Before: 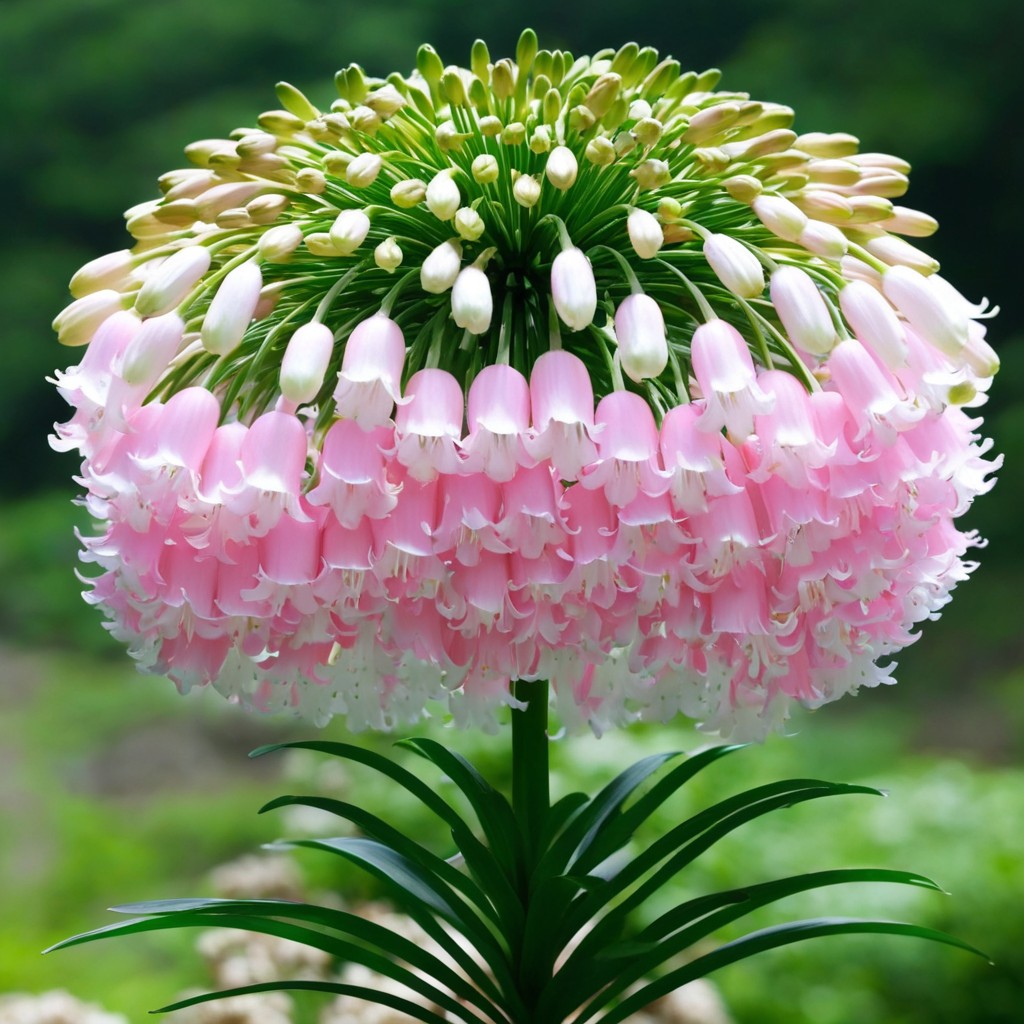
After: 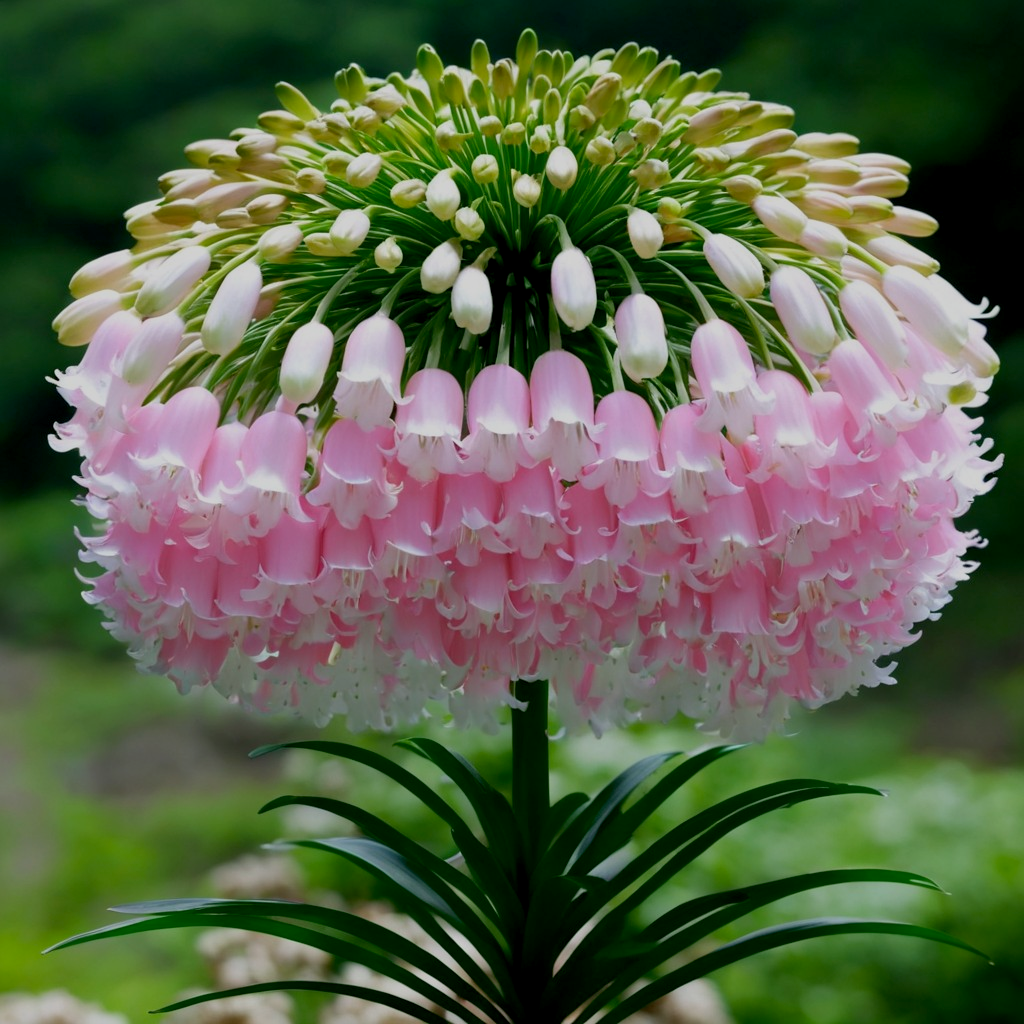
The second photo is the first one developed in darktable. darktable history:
exposure: black level correction 0.009, exposure -0.645 EV, compensate highlight preservation false
